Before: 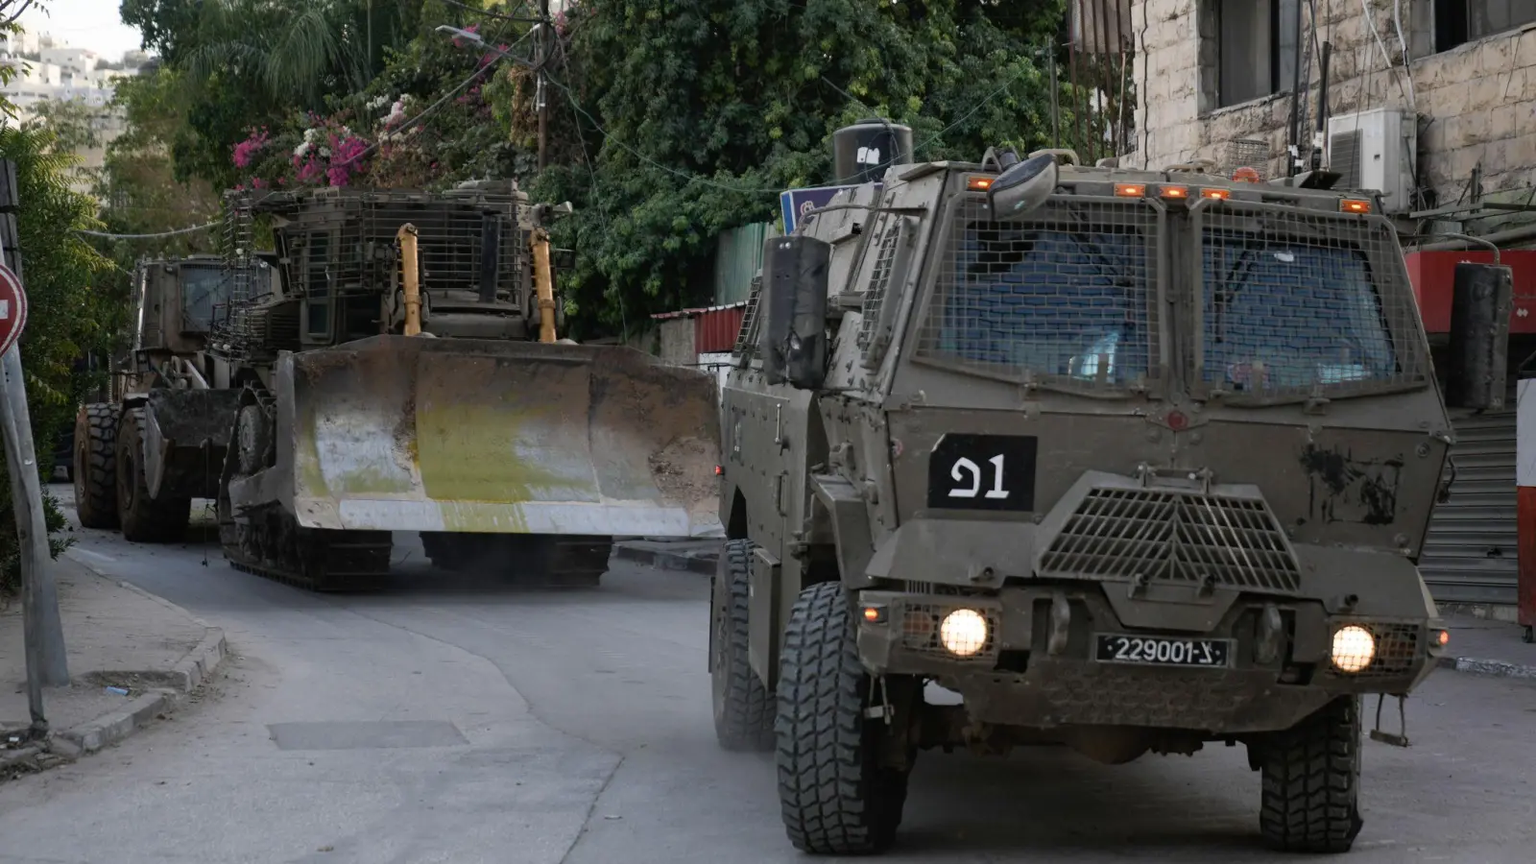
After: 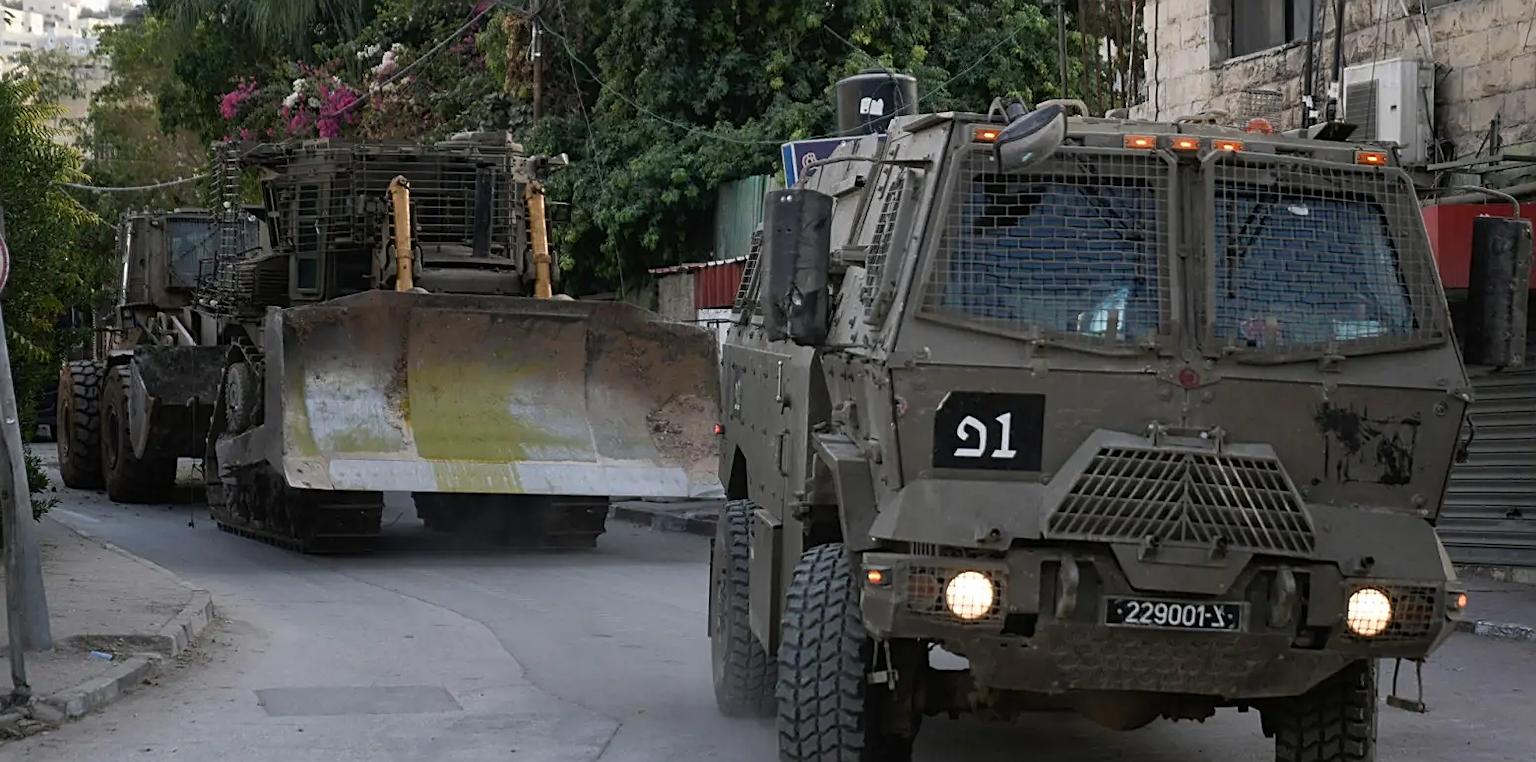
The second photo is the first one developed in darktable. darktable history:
crop: left 1.224%, top 6.106%, right 1.274%, bottom 6.986%
tone equalizer: on, module defaults
sharpen: on, module defaults
